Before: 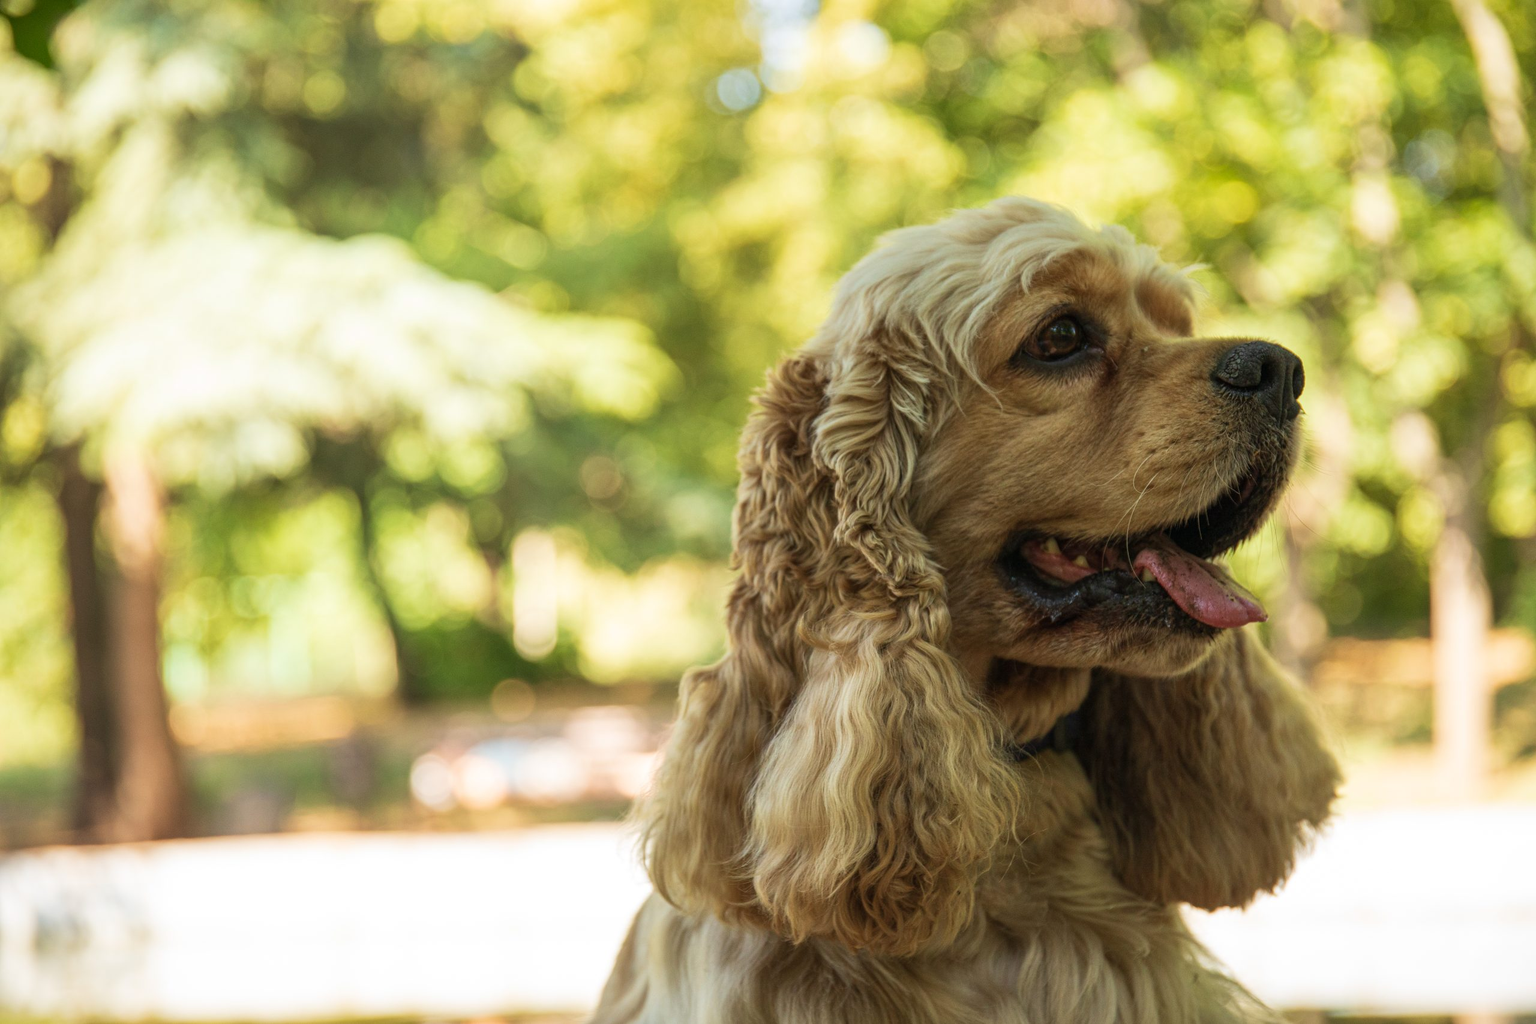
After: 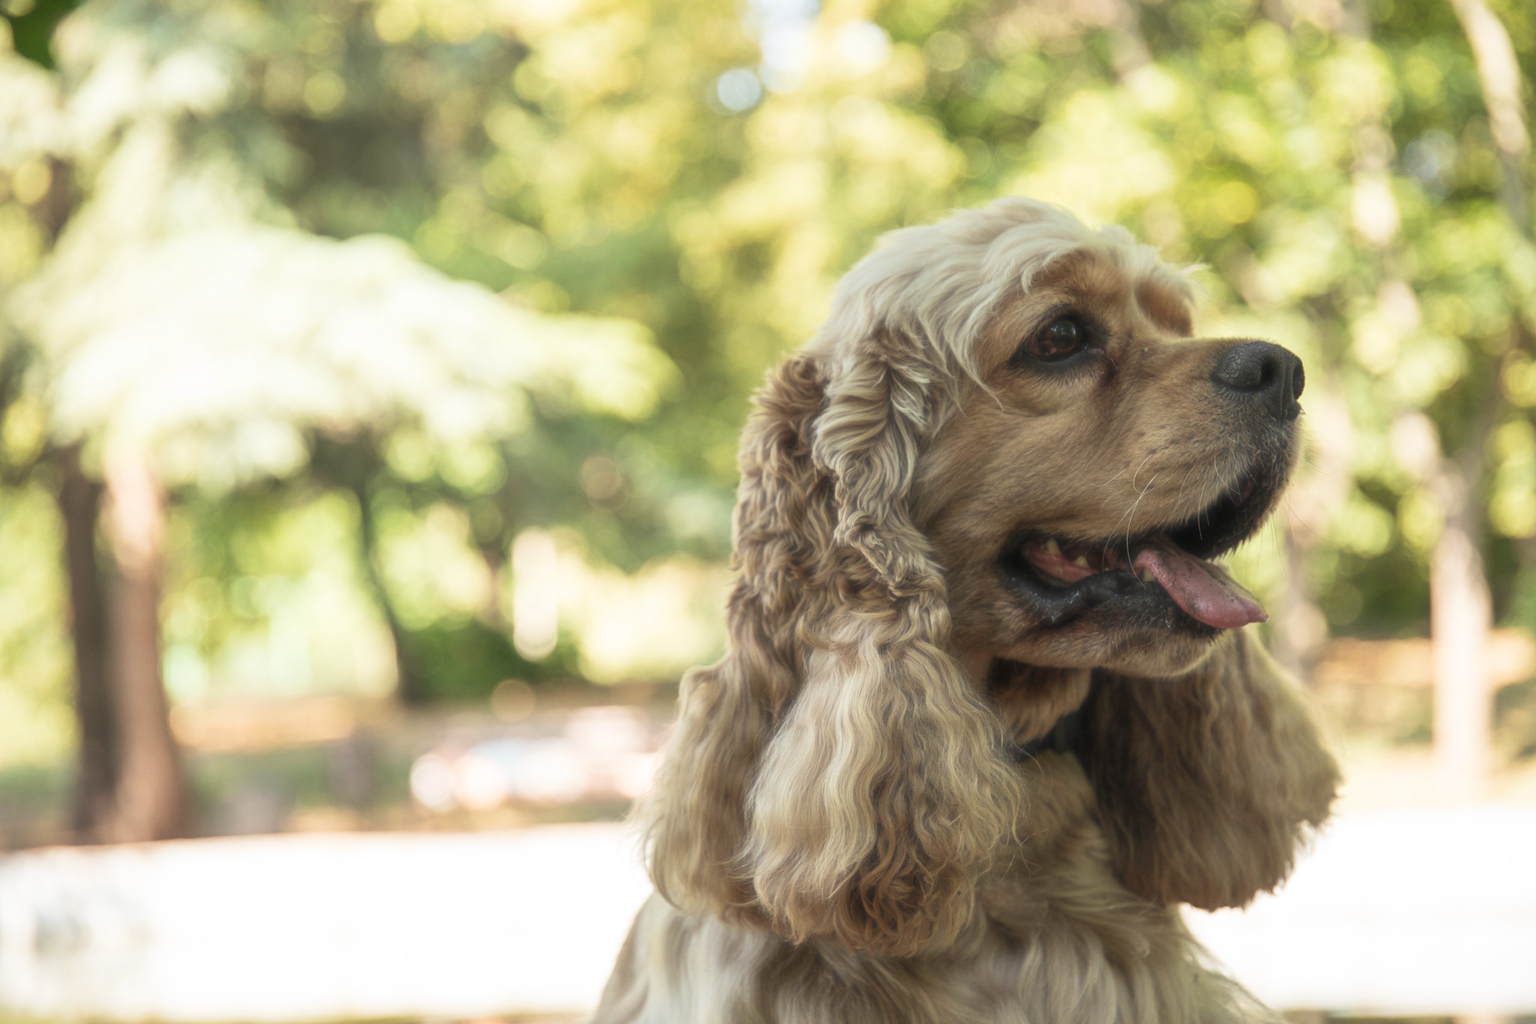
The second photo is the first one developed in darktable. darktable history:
haze removal: strength -0.899, distance 0.224, compatibility mode true, adaptive false
